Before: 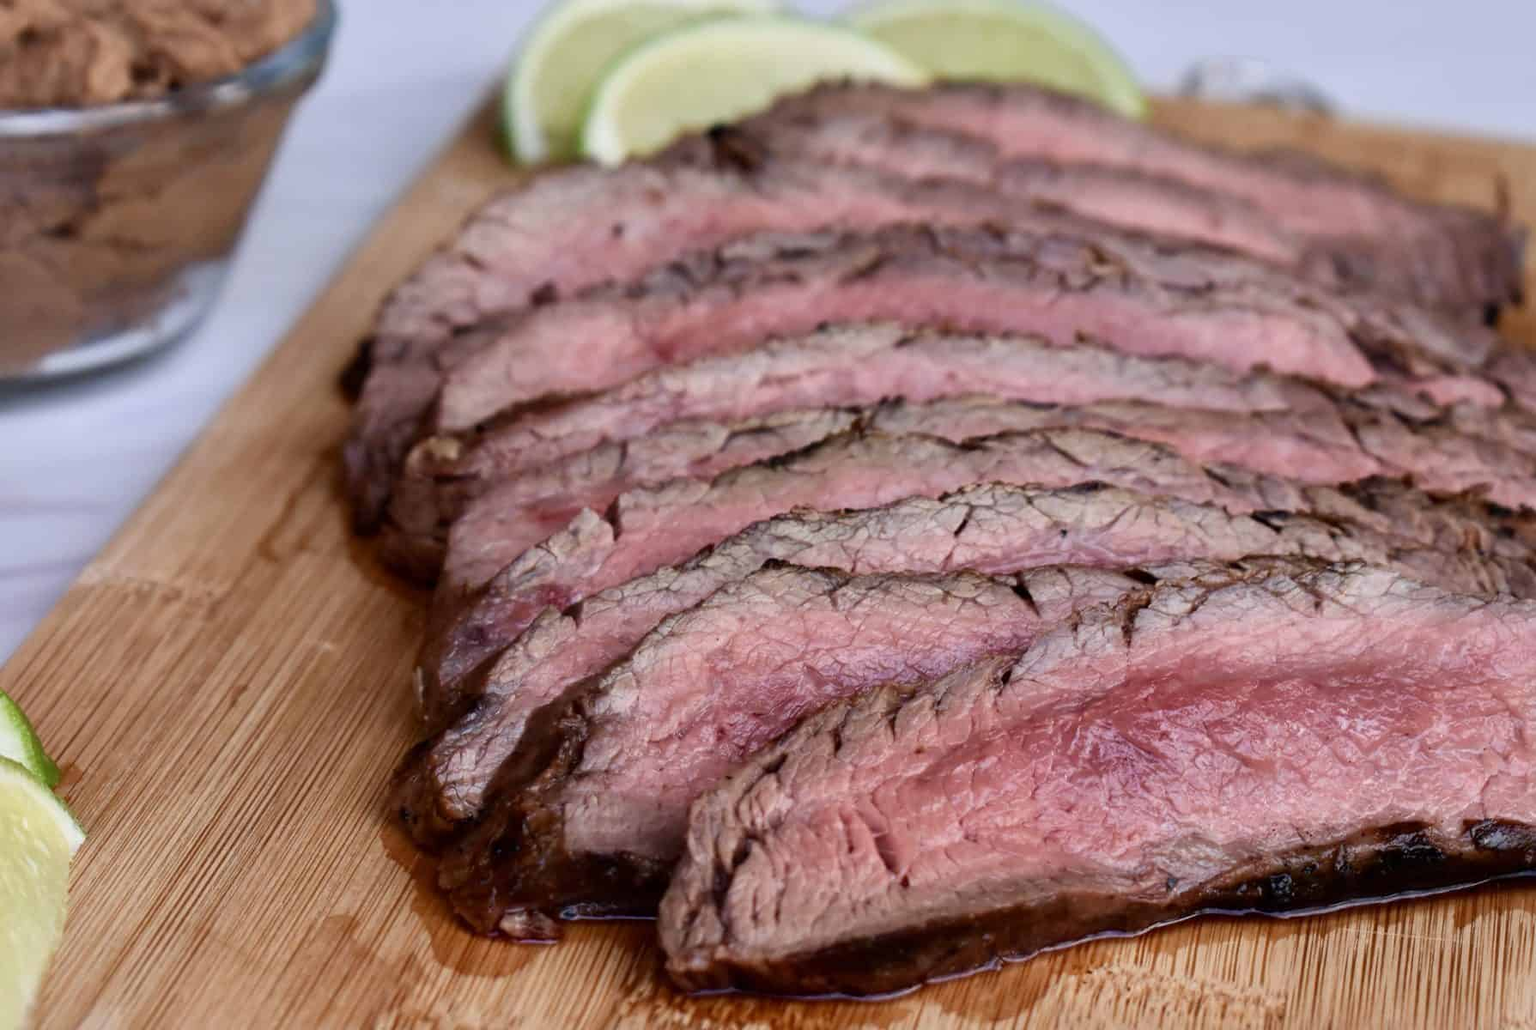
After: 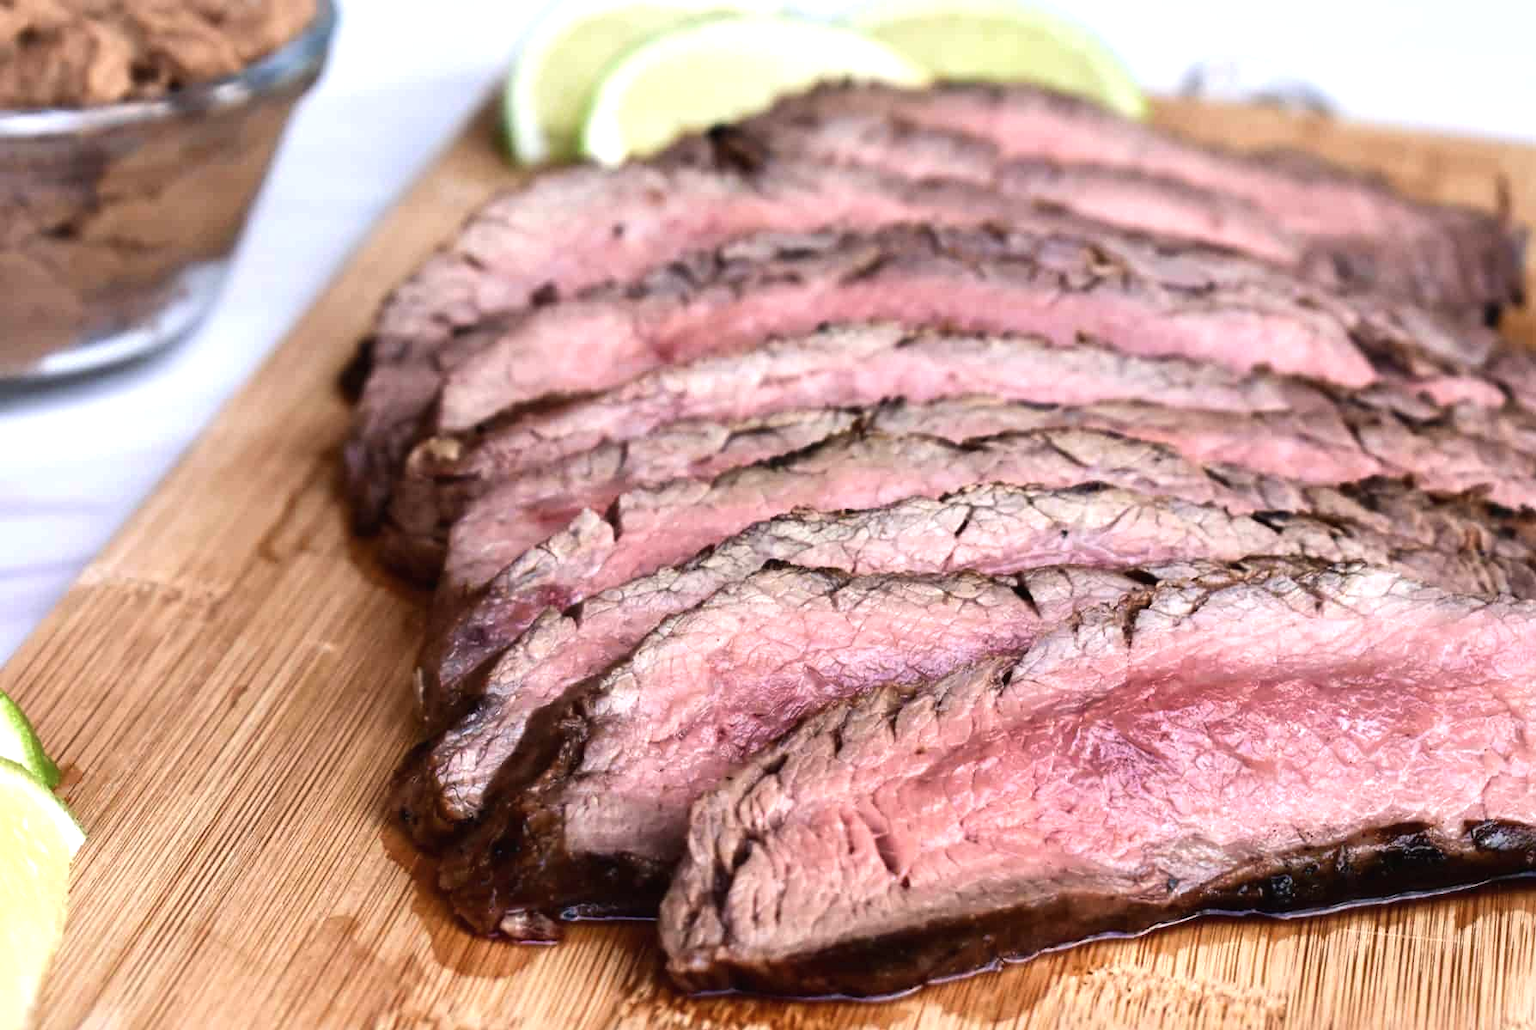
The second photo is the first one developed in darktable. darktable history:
tone equalizer: -8 EV -0.453 EV, -7 EV -0.386 EV, -6 EV -0.354 EV, -5 EV -0.191 EV, -3 EV 0.216 EV, -2 EV 0.361 EV, -1 EV 0.381 EV, +0 EV 0.403 EV, edges refinement/feathering 500, mask exposure compensation -1.57 EV, preserve details no
crop: left 0.054%
exposure: black level correction -0.002, exposure 0.539 EV, compensate highlight preservation false
